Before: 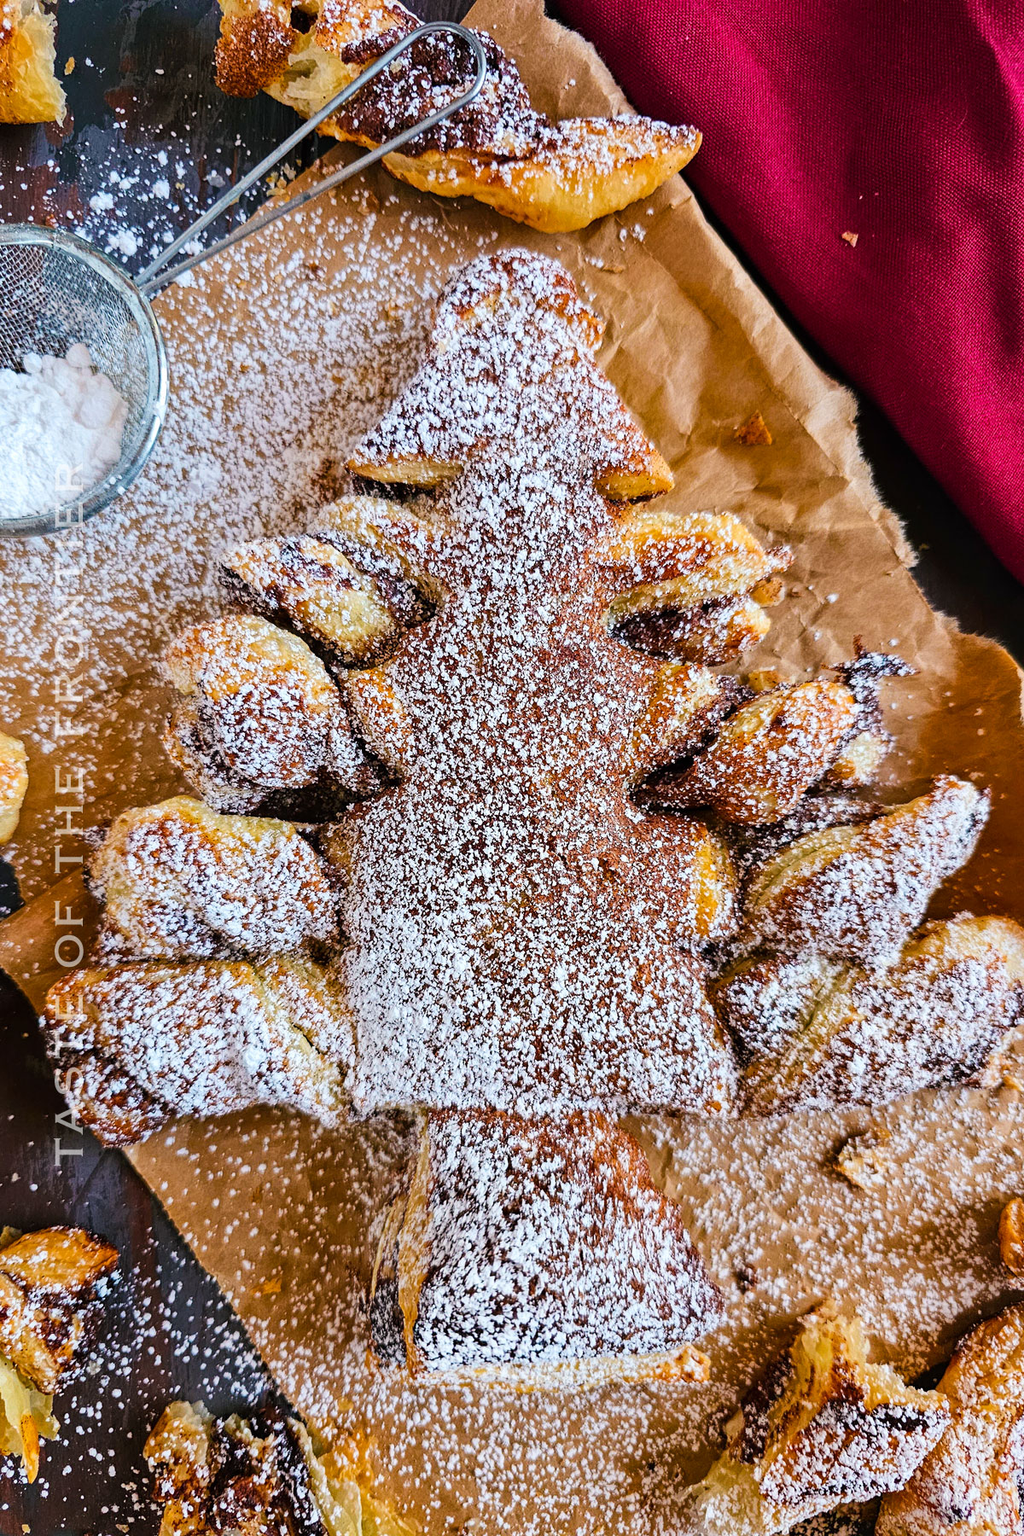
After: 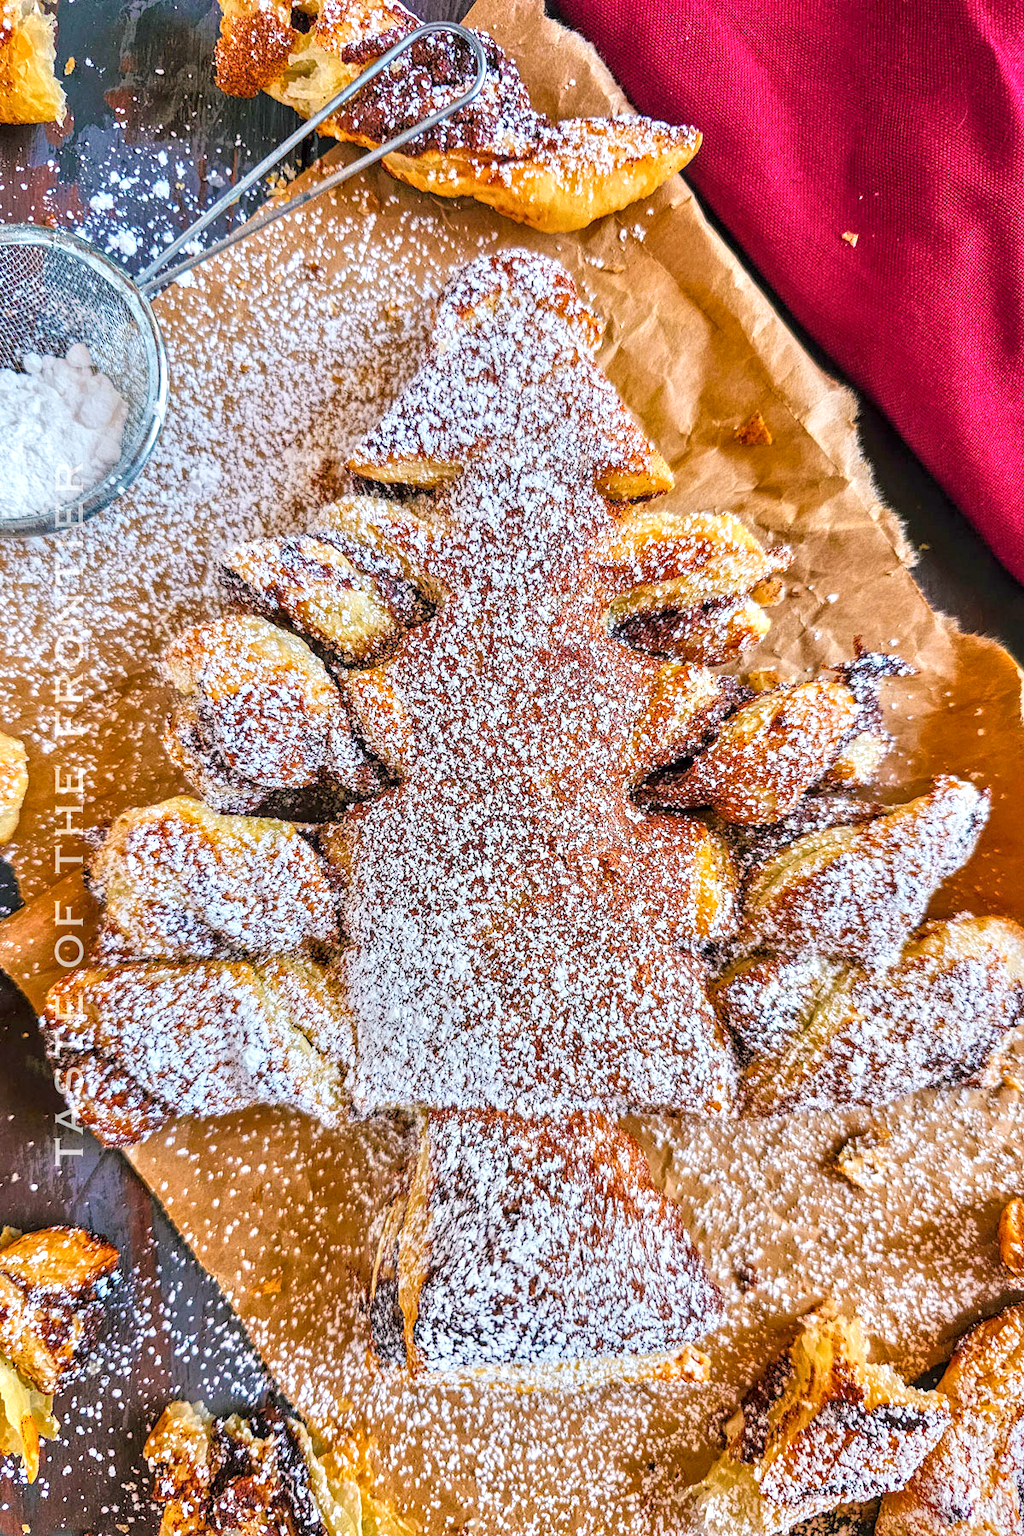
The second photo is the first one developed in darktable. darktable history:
tone equalizer: -8 EV 2 EV, -7 EV 2 EV, -6 EV 2 EV, -5 EV 2 EV, -4 EV 2 EV, -3 EV 1.5 EV, -2 EV 1 EV, -1 EV 0.5 EV
local contrast: detail 130%
